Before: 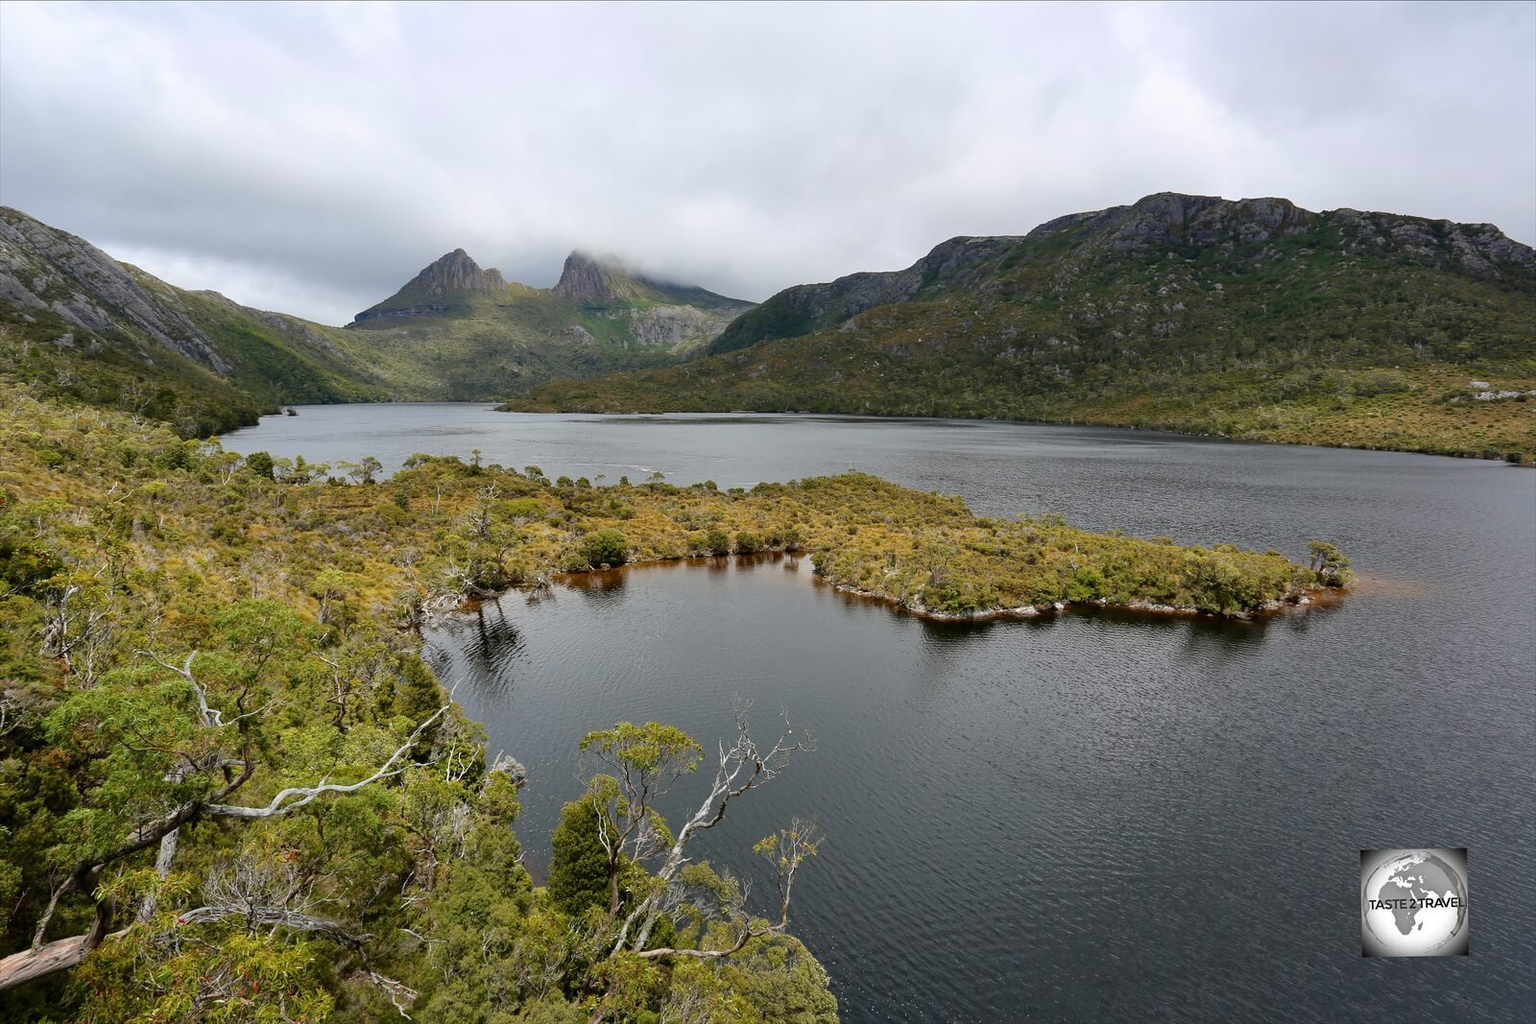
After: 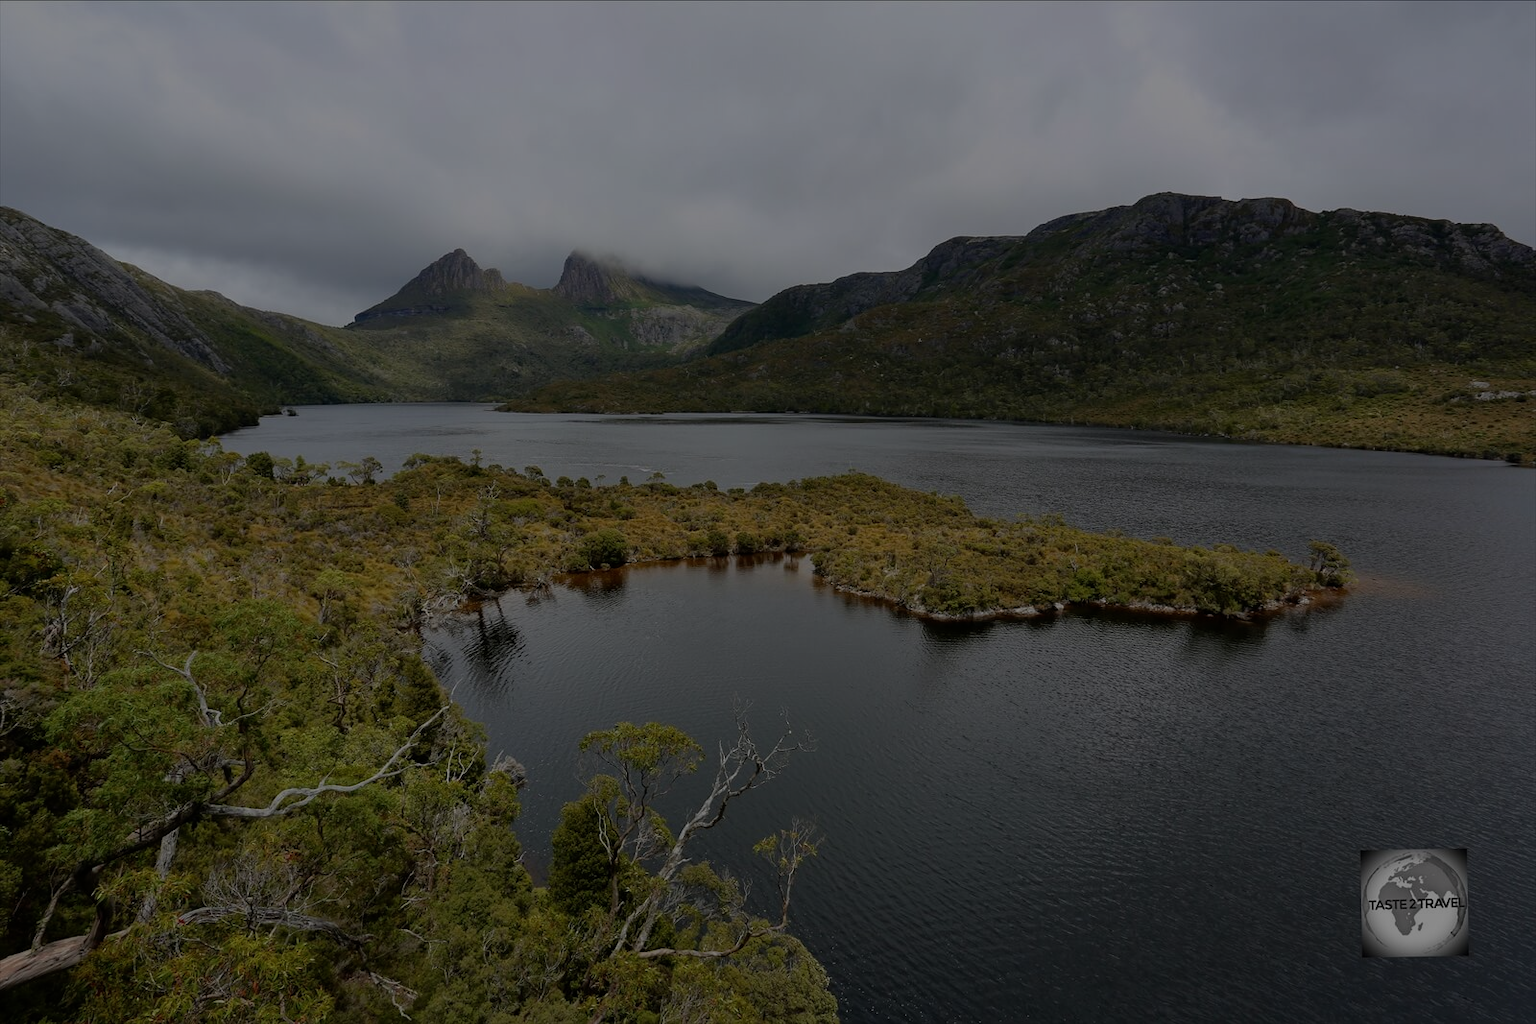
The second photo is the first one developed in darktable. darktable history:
exposure: exposure -1.965 EV, compensate highlight preservation false
